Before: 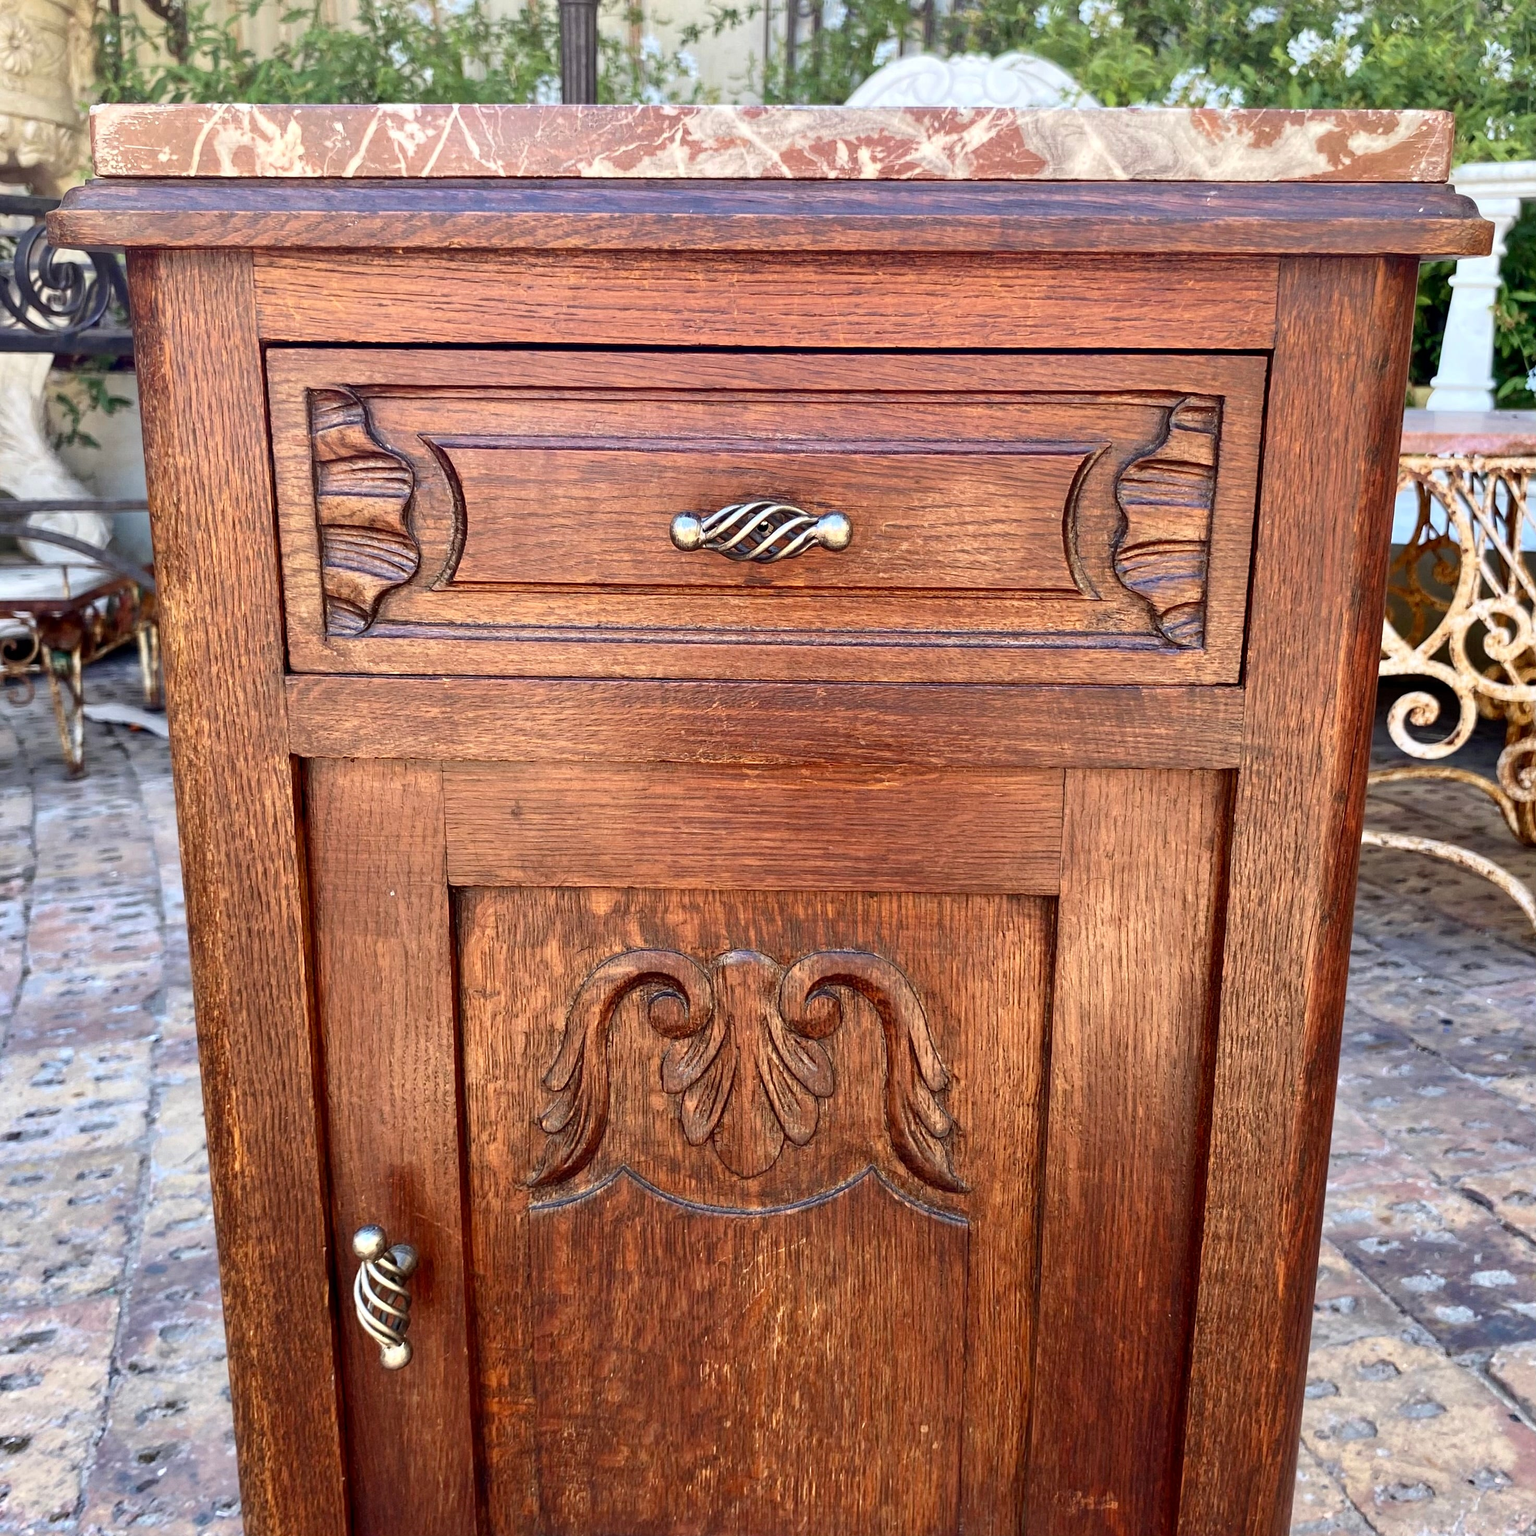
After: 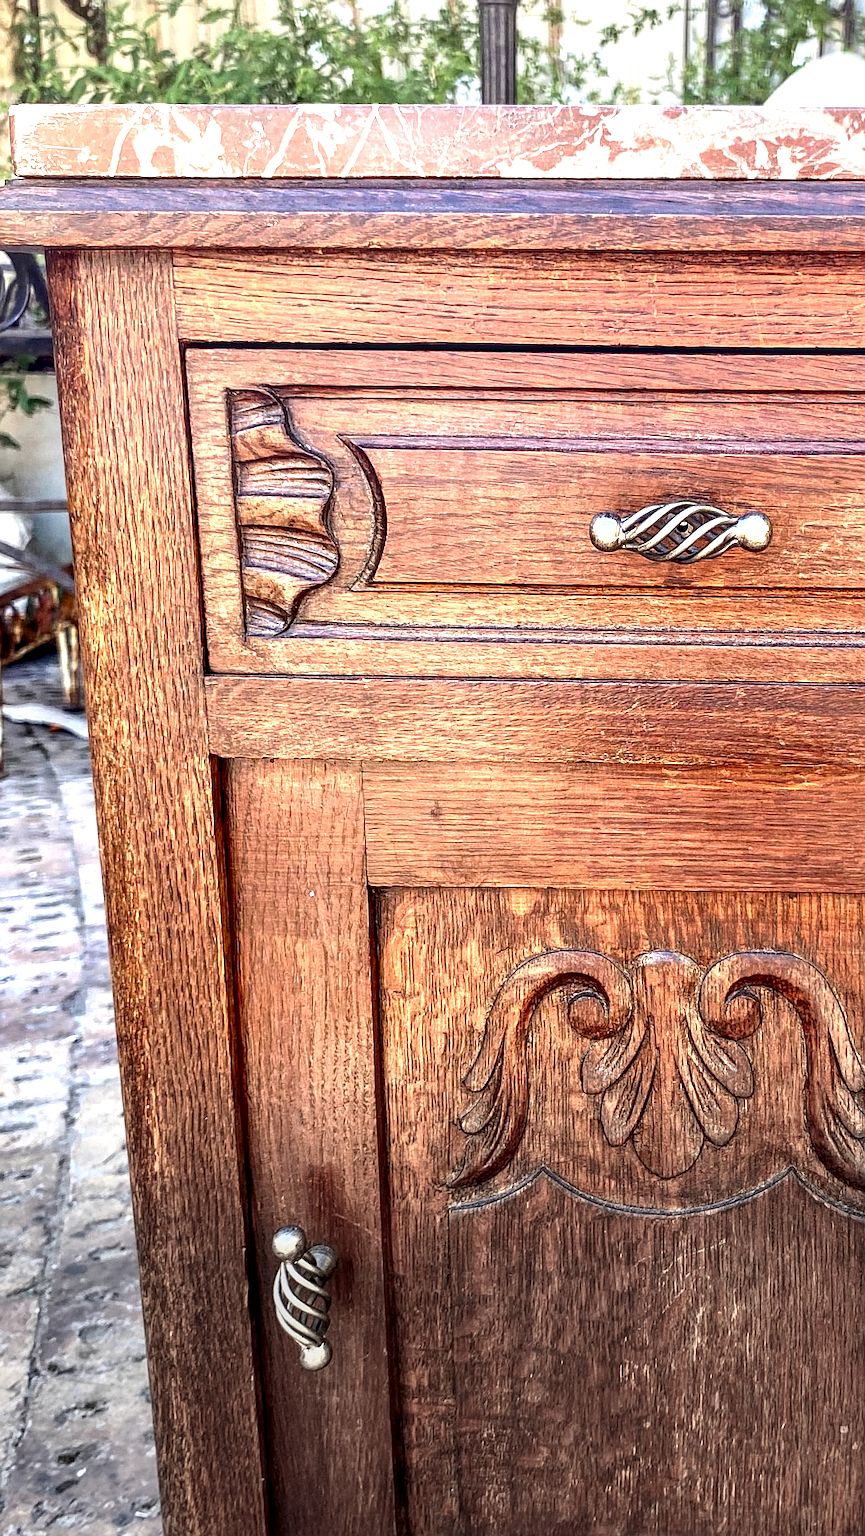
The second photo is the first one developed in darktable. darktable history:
exposure: black level correction 0, exposure 0.693 EV, compensate exposure bias true, compensate highlight preservation false
local contrast: detail 150%
vignetting: fall-off start 100.48%, center (-0.052, -0.358), width/height ratio 1.324
sharpen: on, module defaults
crop: left 5.271%, right 38.398%
